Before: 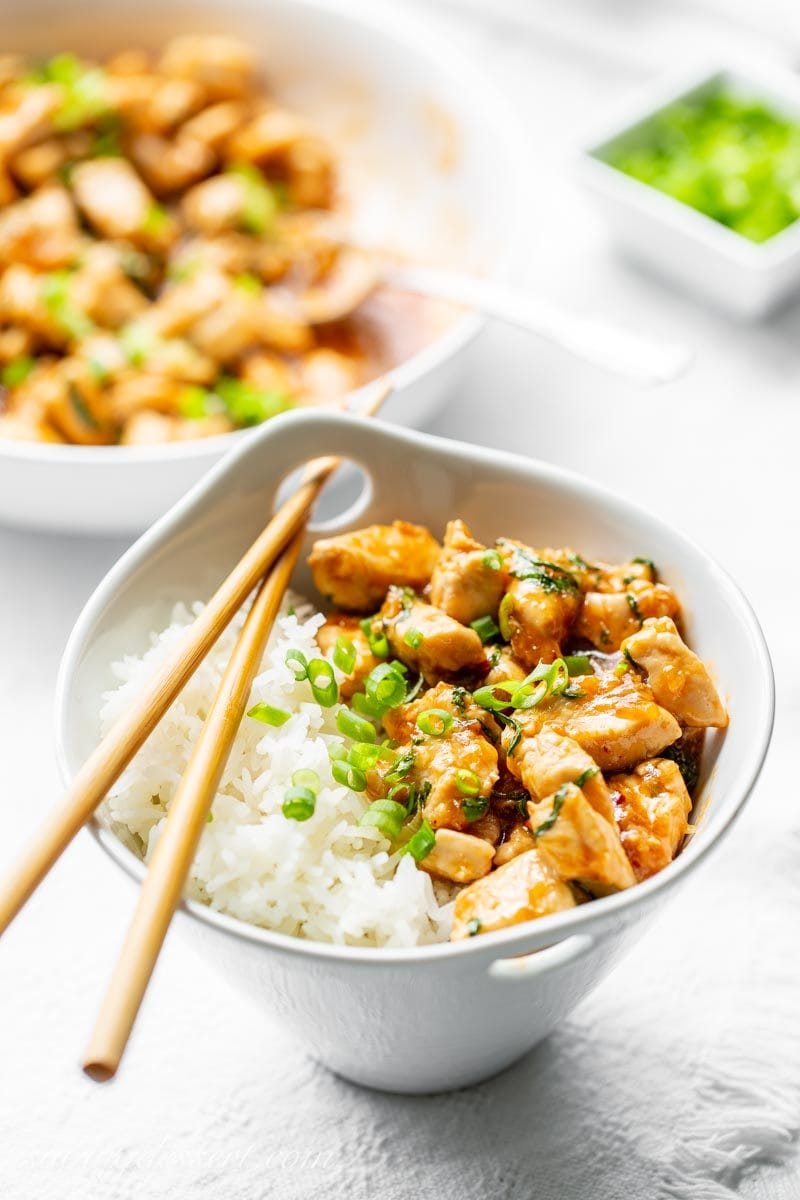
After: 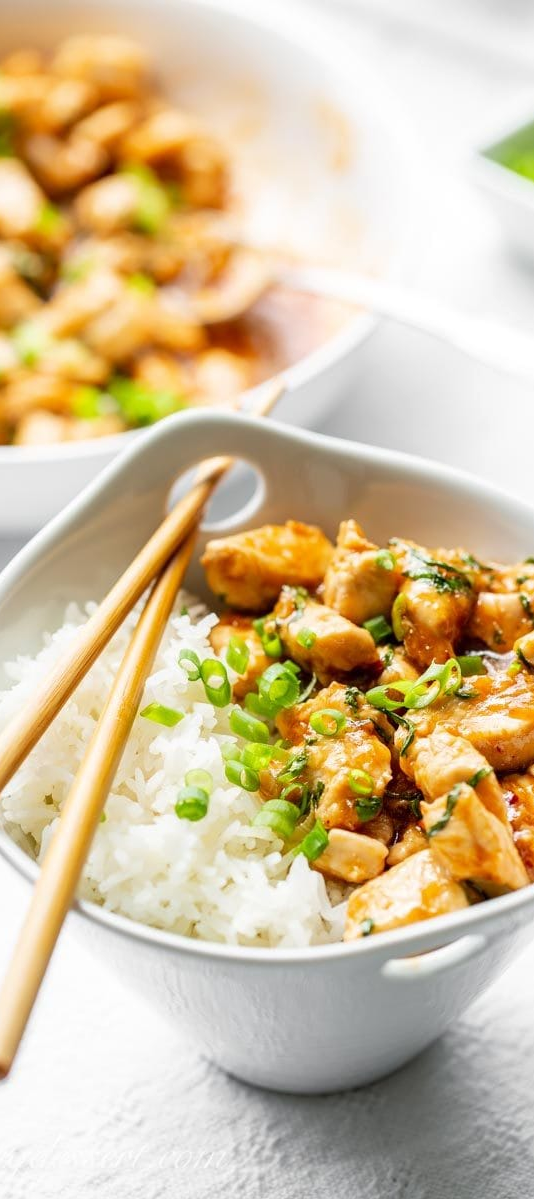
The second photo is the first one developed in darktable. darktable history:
crop and rotate: left 13.551%, right 19.609%
tone equalizer: edges refinement/feathering 500, mask exposure compensation -1.57 EV, preserve details no
